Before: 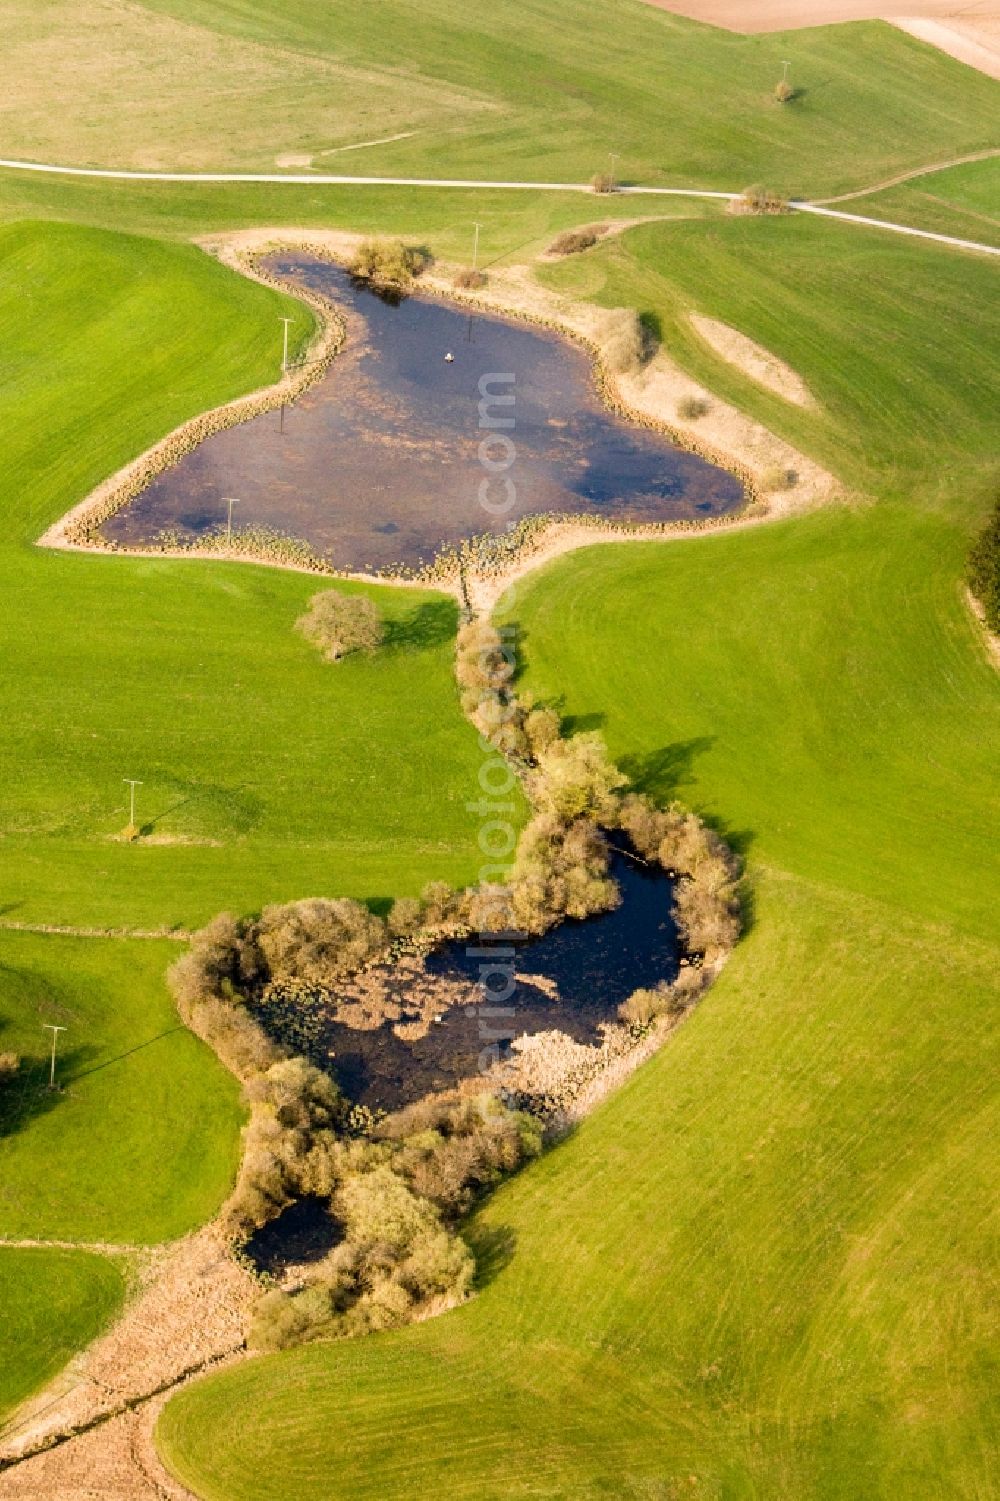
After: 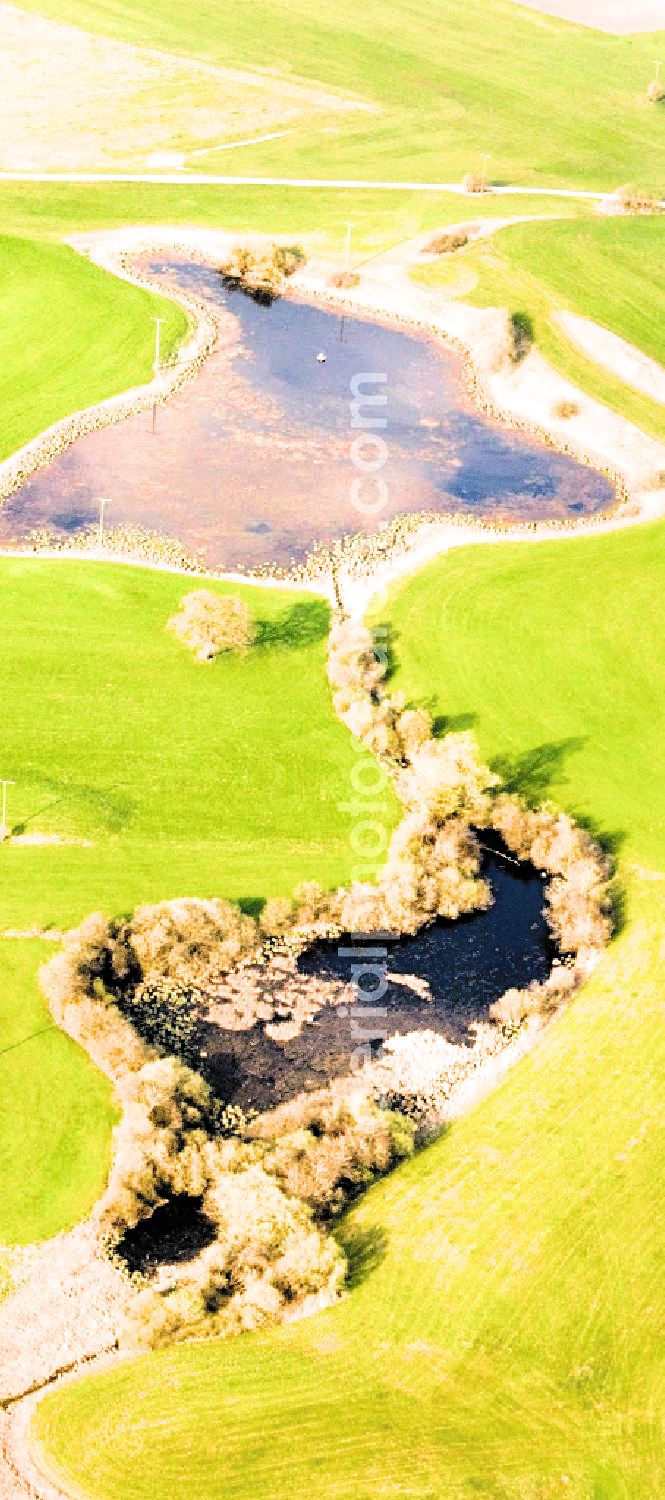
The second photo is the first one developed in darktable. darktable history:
filmic rgb: black relative exposure -5.01 EV, white relative exposure 3.51 EV, threshold 5.96 EV, hardness 3.17, contrast 1.3, highlights saturation mix -48.97%, color science v6 (2022), enable highlight reconstruction true
crop and rotate: left 12.836%, right 20.609%
color balance rgb: perceptual saturation grading › global saturation 0.326%
exposure: black level correction 0, exposure 1.45 EV, compensate highlight preservation false
